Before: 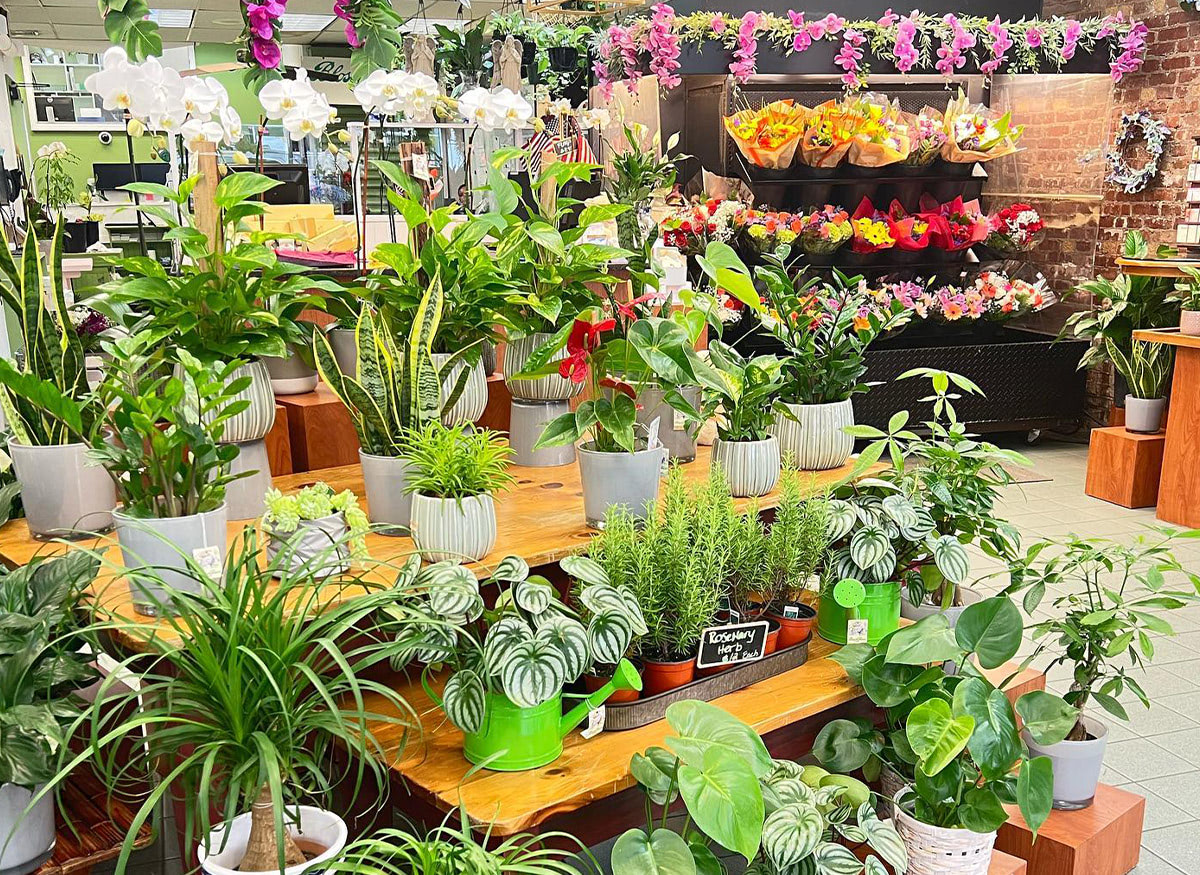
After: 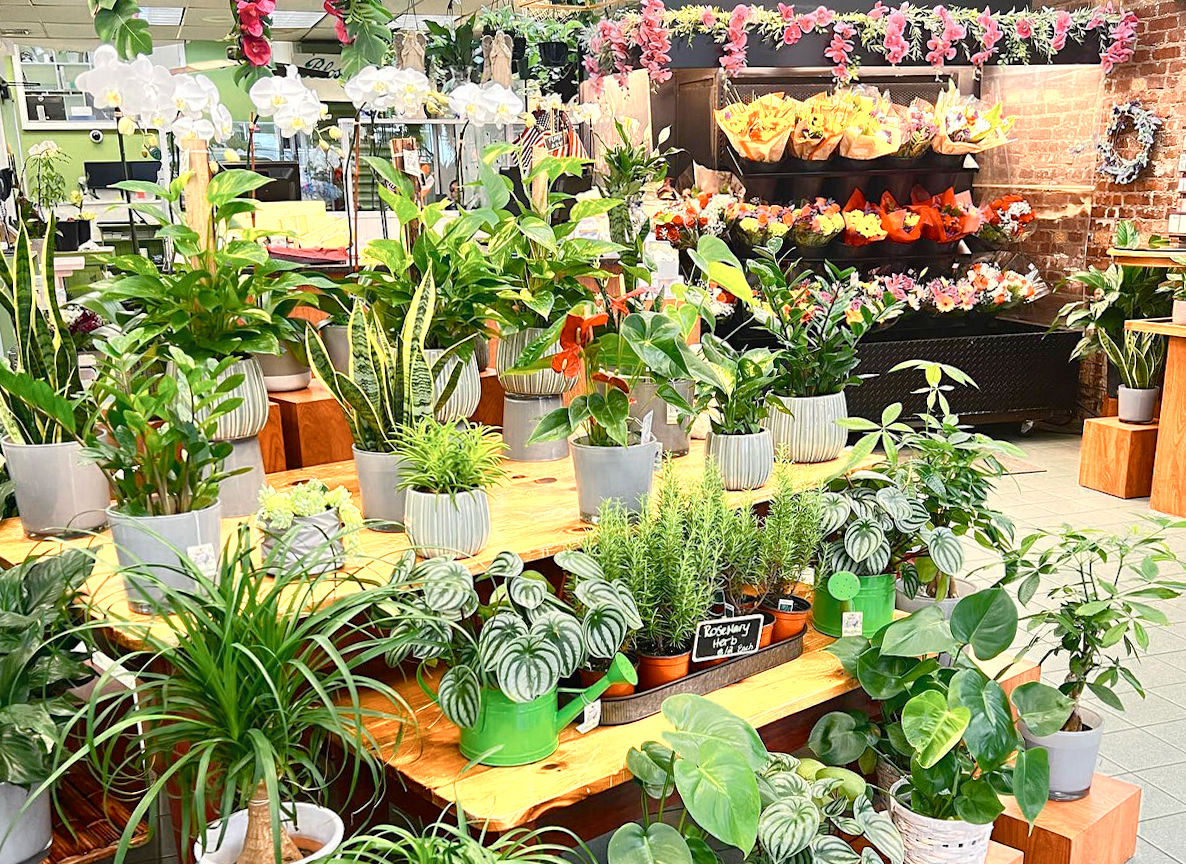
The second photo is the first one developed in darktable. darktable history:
rotate and perspective: rotation -0.45°, automatic cropping original format, crop left 0.008, crop right 0.992, crop top 0.012, crop bottom 0.988
color zones: curves: ch0 [(0.018, 0.548) (0.197, 0.654) (0.425, 0.447) (0.605, 0.658) (0.732, 0.579)]; ch1 [(0.105, 0.531) (0.224, 0.531) (0.386, 0.39) (0.618, 0.456) (0.732, 0.456) (0.956, 0.421)]; ch2 [(0.039, 0.583) (0.215, 0.465) (0.399, 0.544) (0.465, 0.548) (0.614, 0.447) (0.724, 0.43) (0.882, 0.623) (0.956, 0.632)]
color balance rgb: perceptual saturation grading › global saturation 20%, perceptual saturation grading › highlights -25%, perceptual saturation grading › shadows 25%
